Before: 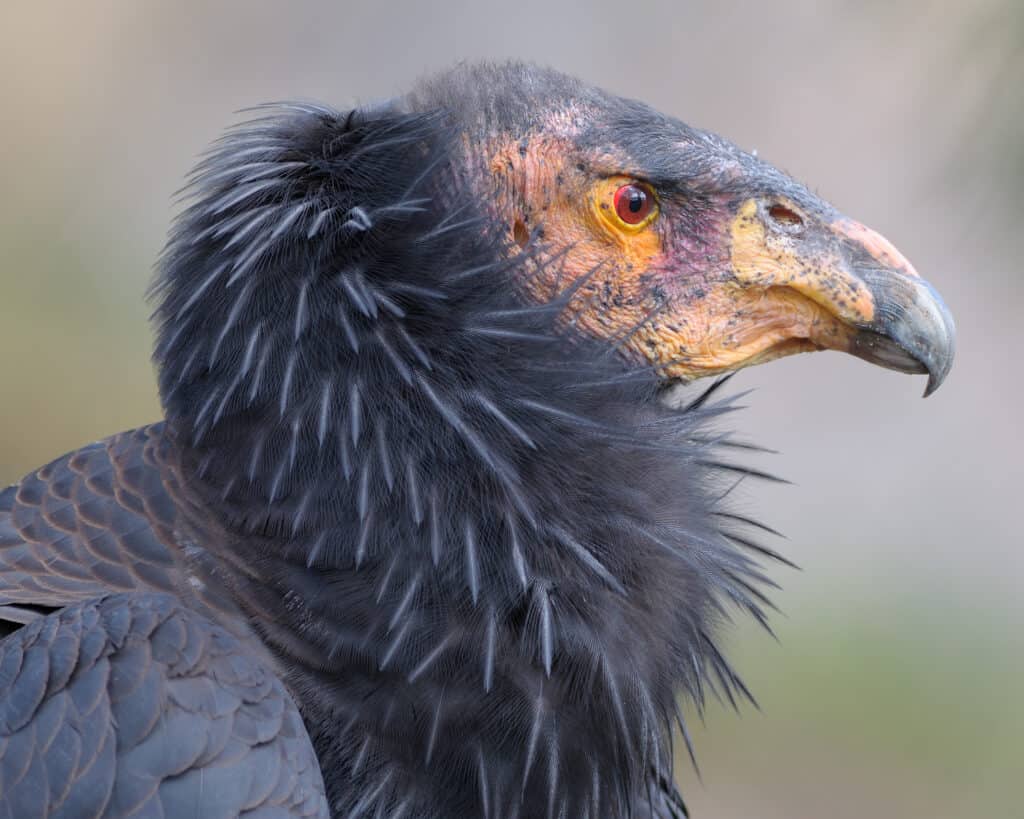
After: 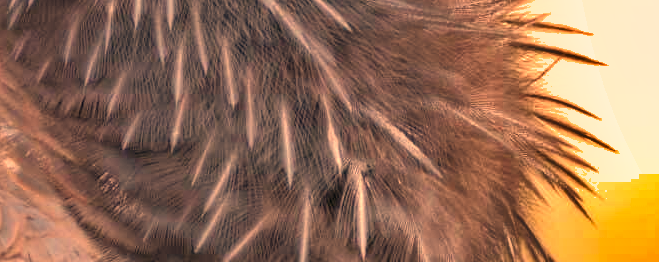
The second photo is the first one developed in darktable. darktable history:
local contrast: detail 110%
exposure: black level correction 0, exposure 1.3 EV, compensate exposure bias true, compensate highlight preservation false
shadows and highlights: shadows 80.73, white point adjustment -9.07, highlights -61.46, soften with gaussian
crop: left 18.091%, top 51.13%, right 17.525%, bottom 16.85%
contrast brightness saturation: contrast 0.05, brightness 0.06, saturation 0.01
tone equalizer: on, module defaults
white balance: red 1.467, blue 0.684
